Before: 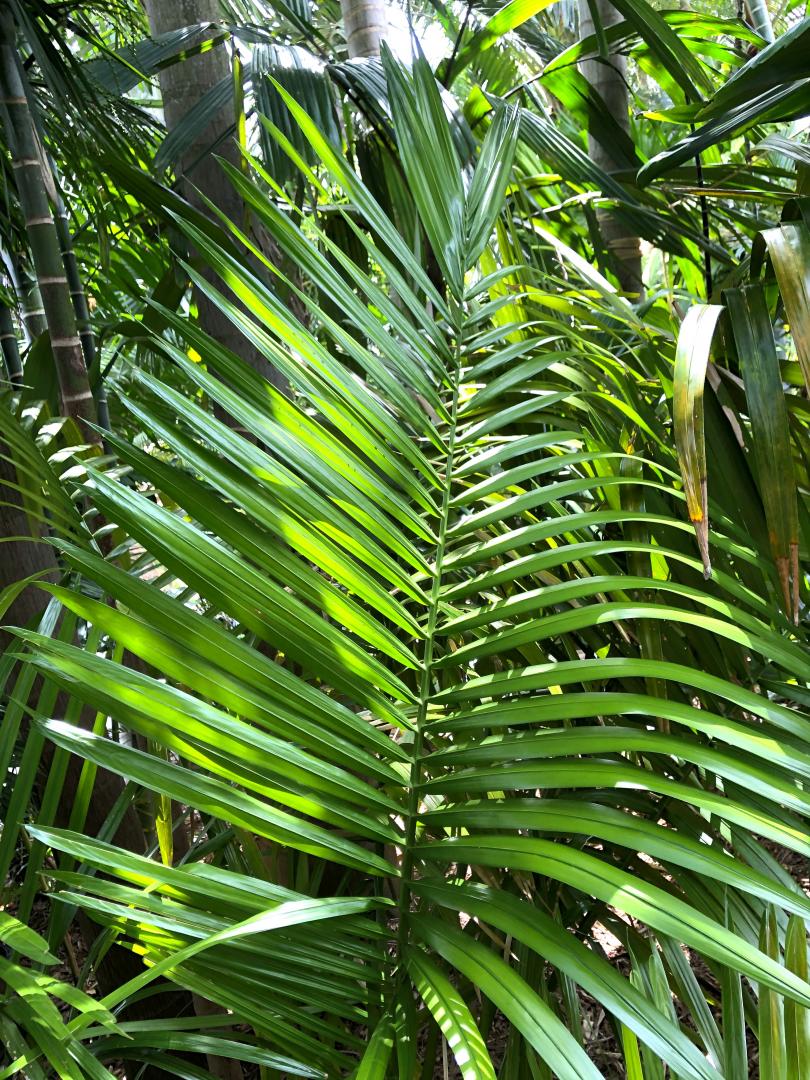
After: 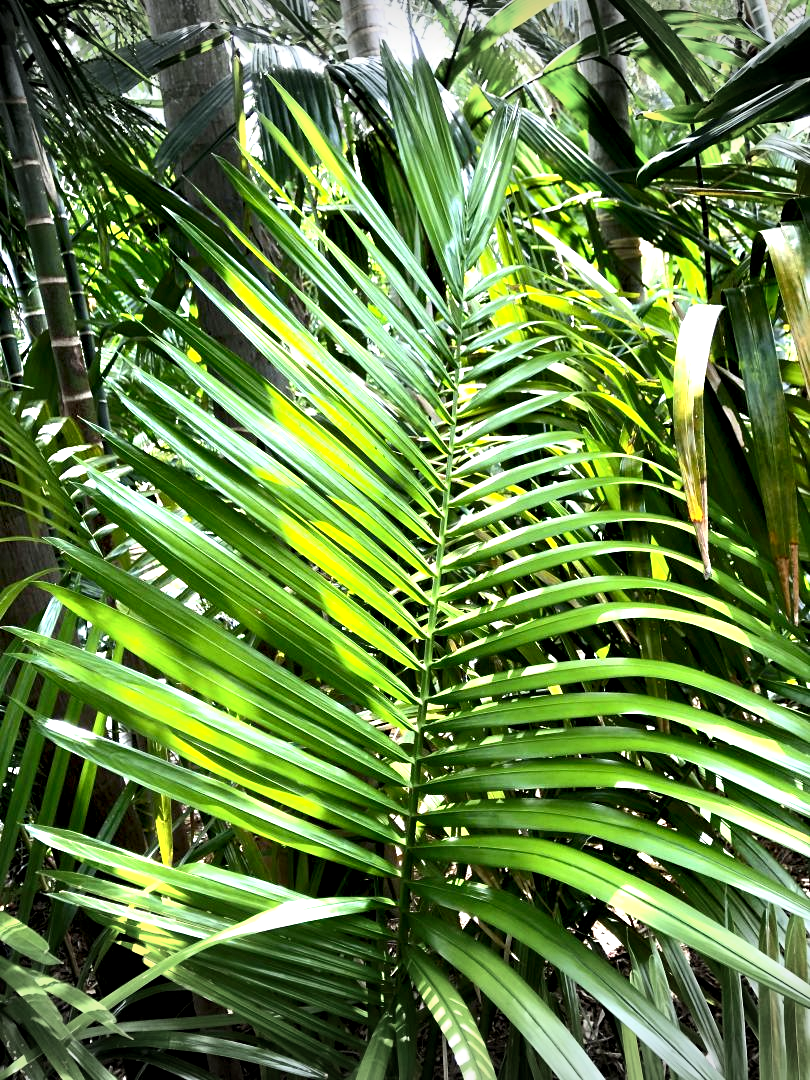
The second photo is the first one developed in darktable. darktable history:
local contrast: highlights 194%, shadows 152%, detail 139%, midtone range 0.254
vignetting: fall-off start 99.45%, width/height ratio 1.324, unbound false
contrast brightness saturation: contrast 0.199, brightness 0.17, saturation 0.225
